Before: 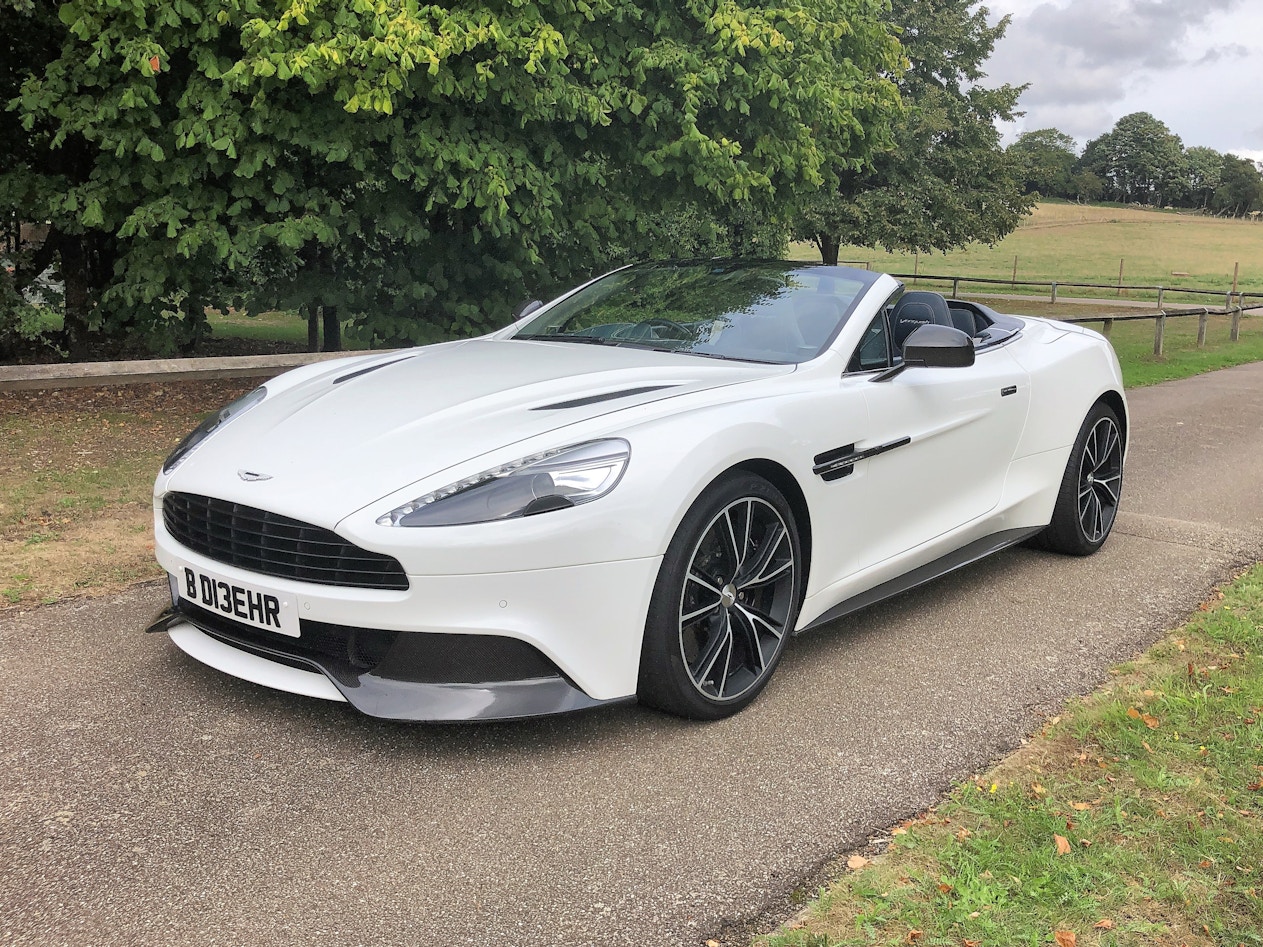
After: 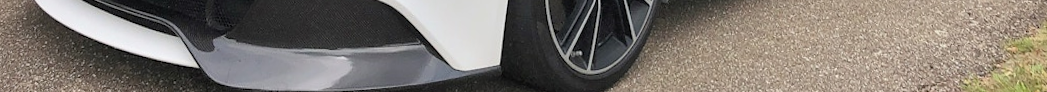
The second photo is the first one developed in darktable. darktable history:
rotate and perspective: rotation 0.72°, lens shift (vertical) -0.352, lens shift (horizontal) -0.051, crop left 0.152, crop right 0.859, crop top 0.019, crop bottom 0.964
crop and rotate: top 59.084%, bottom 30.916%
